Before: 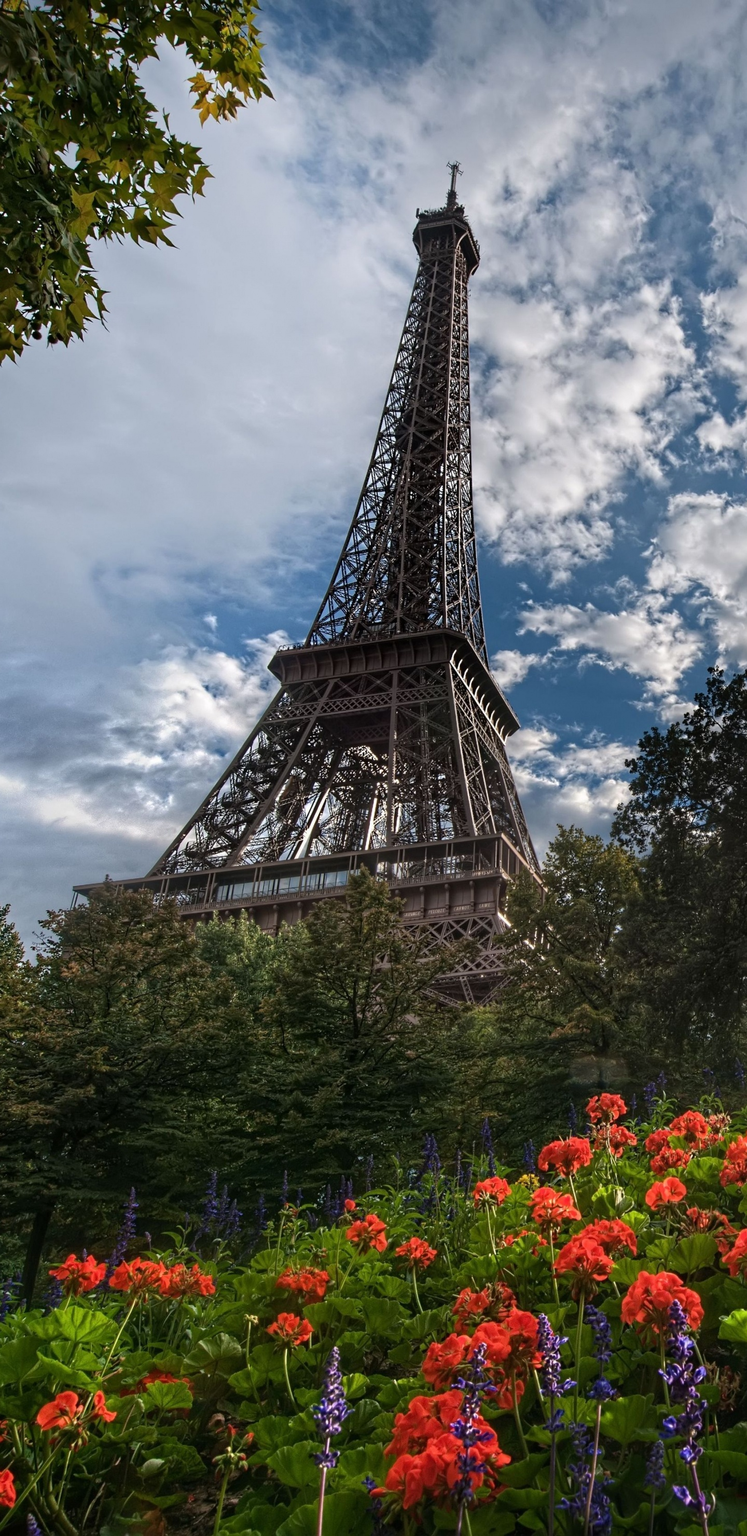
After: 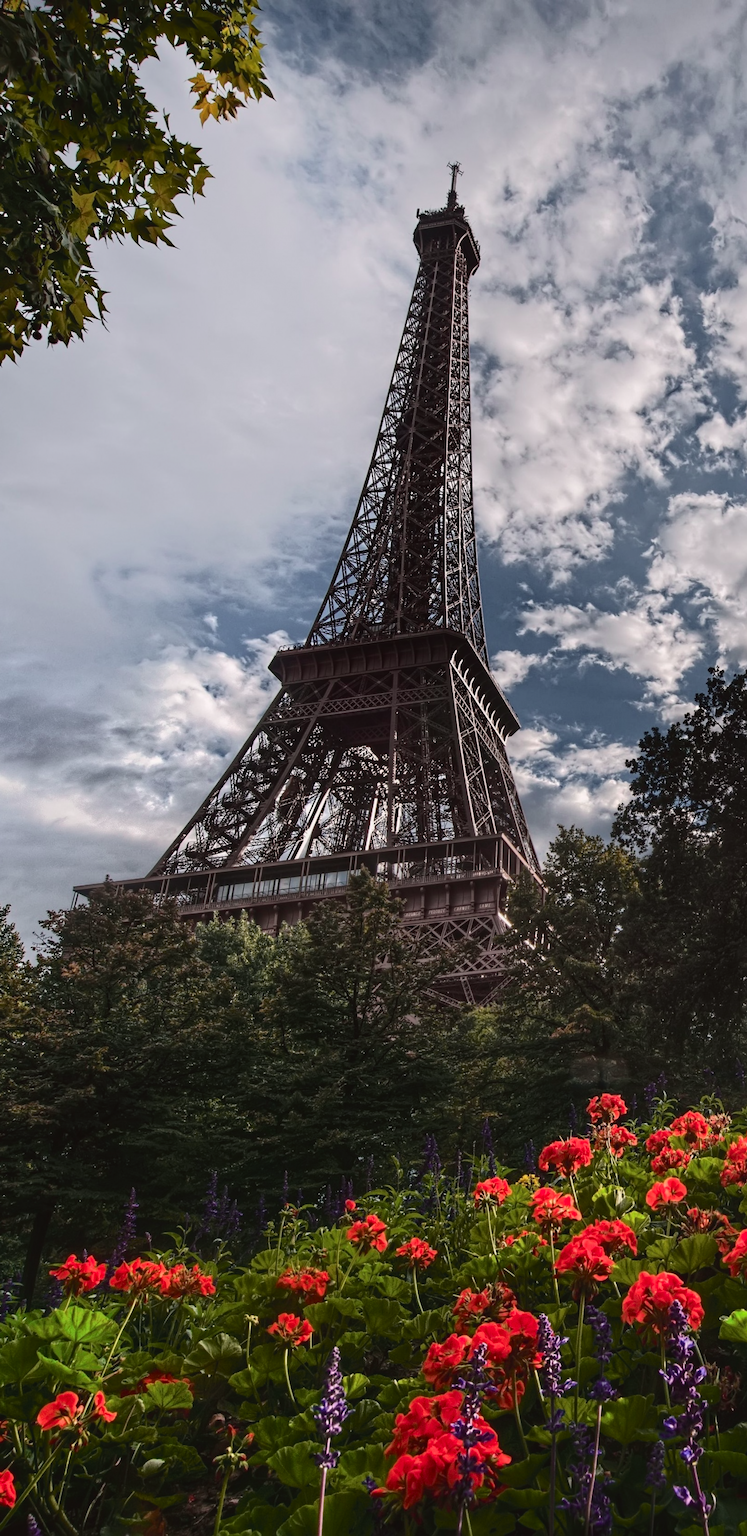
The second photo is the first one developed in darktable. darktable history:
tone curve: curves: ch0 [(0, 0.032) (0.094, 0.08) (0.265, 0.208) (0.41, 0.417) (0.498, 0.496) (0.638, 0.673) (0.845, 0.828) (0.994, 0.964)]; ch1 [(0, 0) (0.161, 0.092) (0.37, 0.302) (0.417, 0.434) (0.492, 0.502) (0.576, 0.589) (0.644, 0.638) (0.725, 0.765) (1, 1)]; ch2 [(0, 0) (0.352, 0.403) (0.45, 0.469) (0.521, 0.515) (0.55, 0.528) (0.589, 0.576) (1, 1)], color space Lab, independent channels, preserve colors none
